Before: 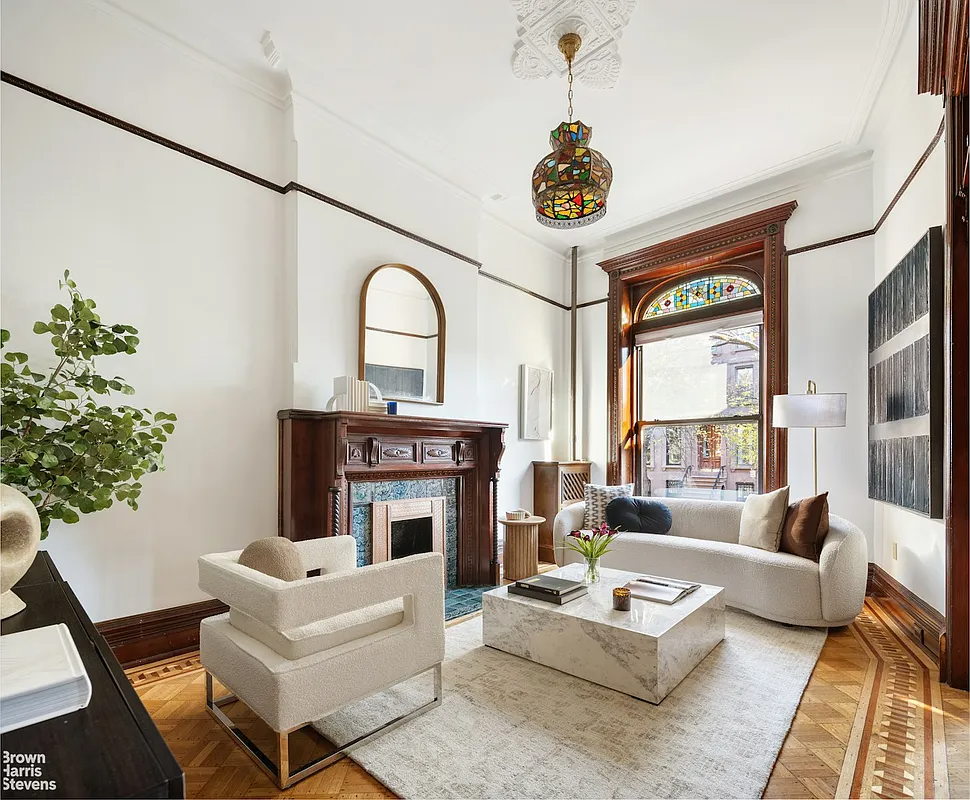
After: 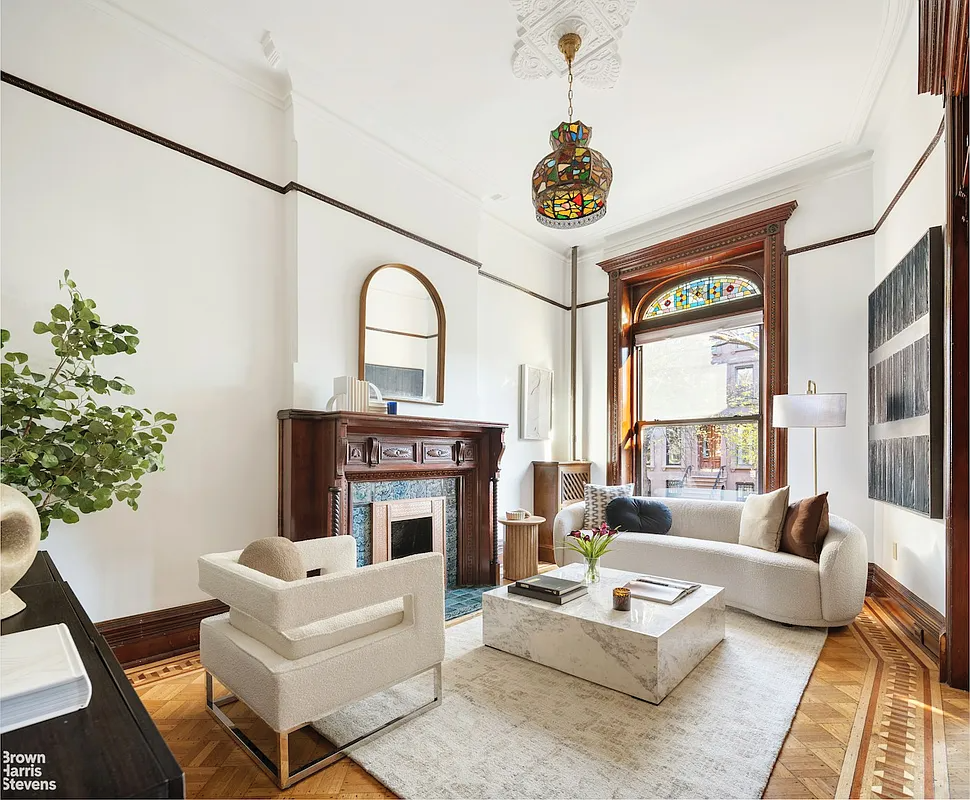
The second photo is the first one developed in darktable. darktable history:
contrast brightness saturation: contrast 0.046, brightness 0.063, saturation 0.014
